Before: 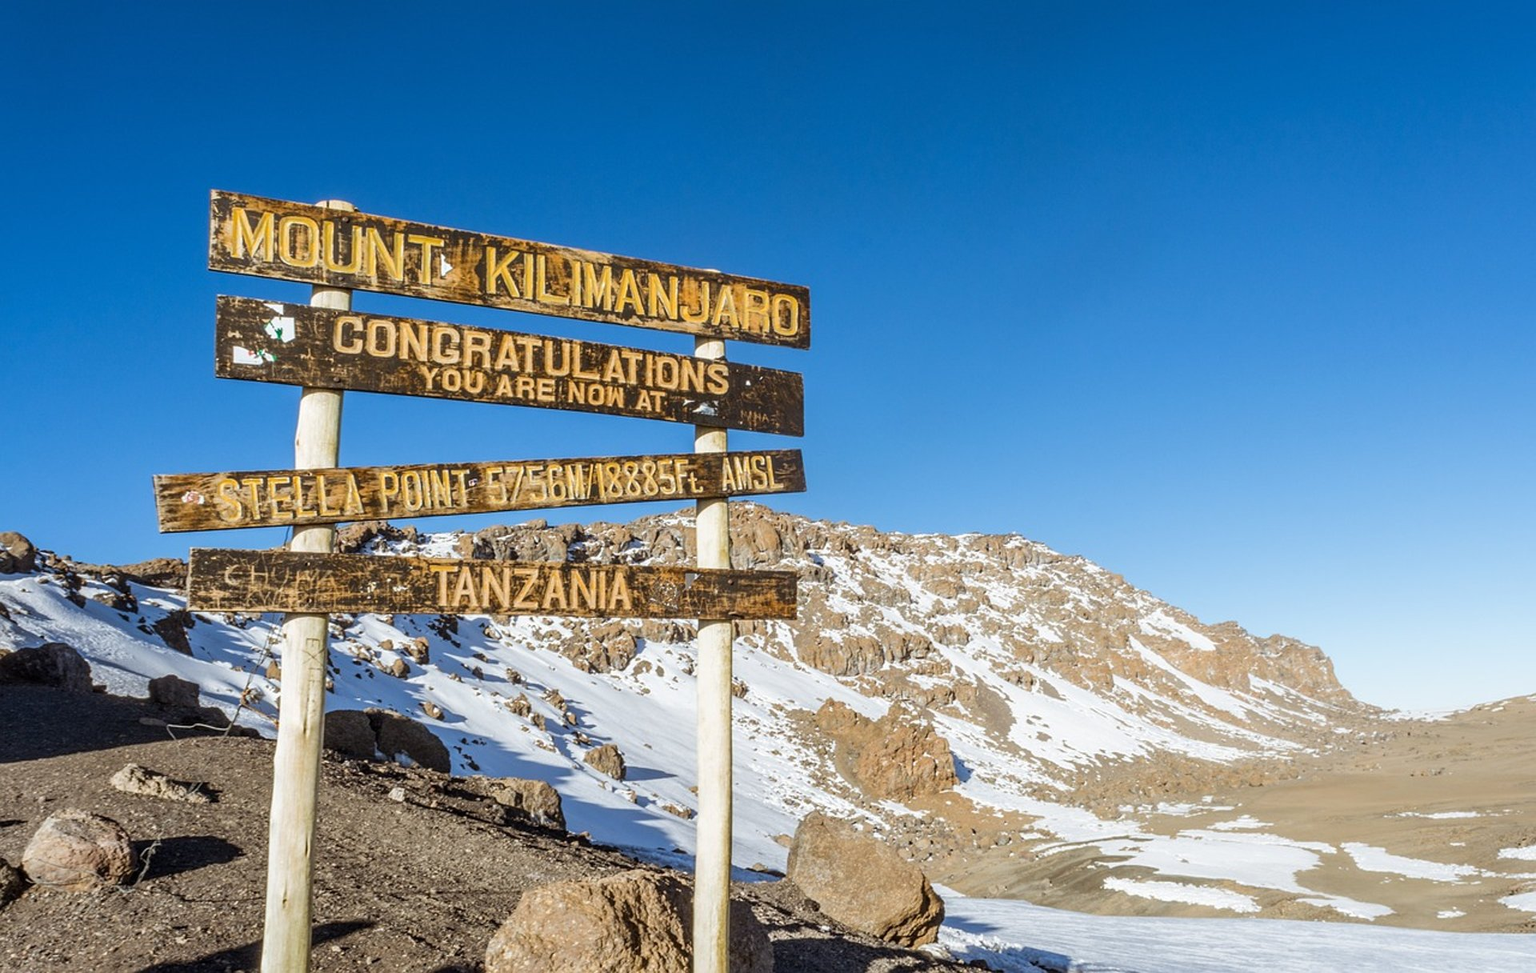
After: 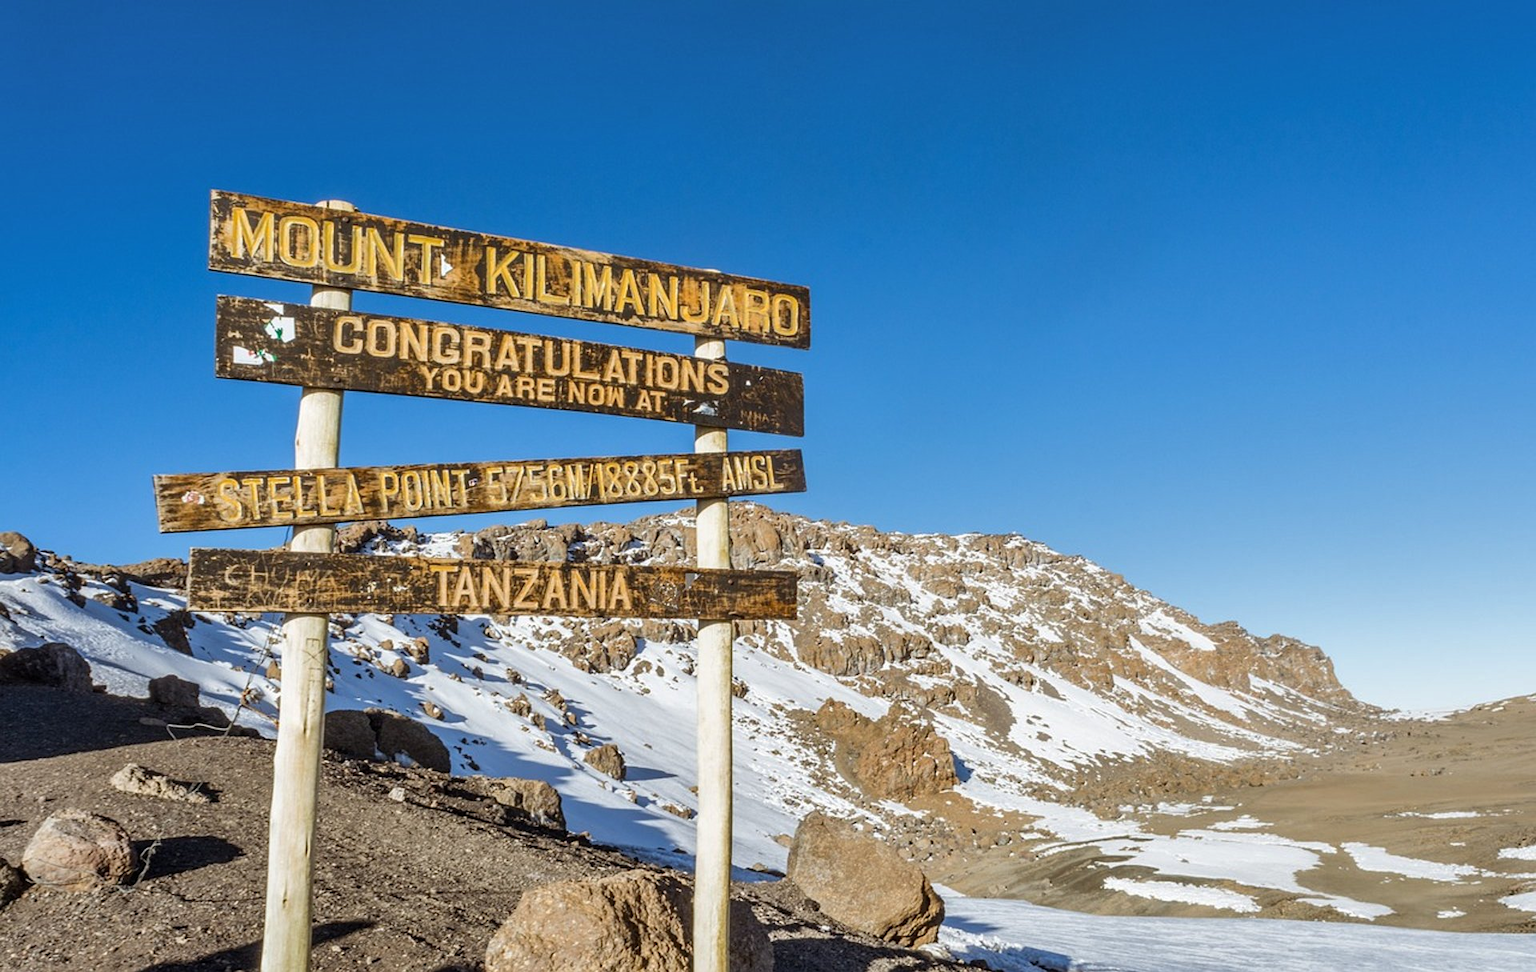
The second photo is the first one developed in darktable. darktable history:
shadows and highlights: shadows 60.21, soften with gaussian
